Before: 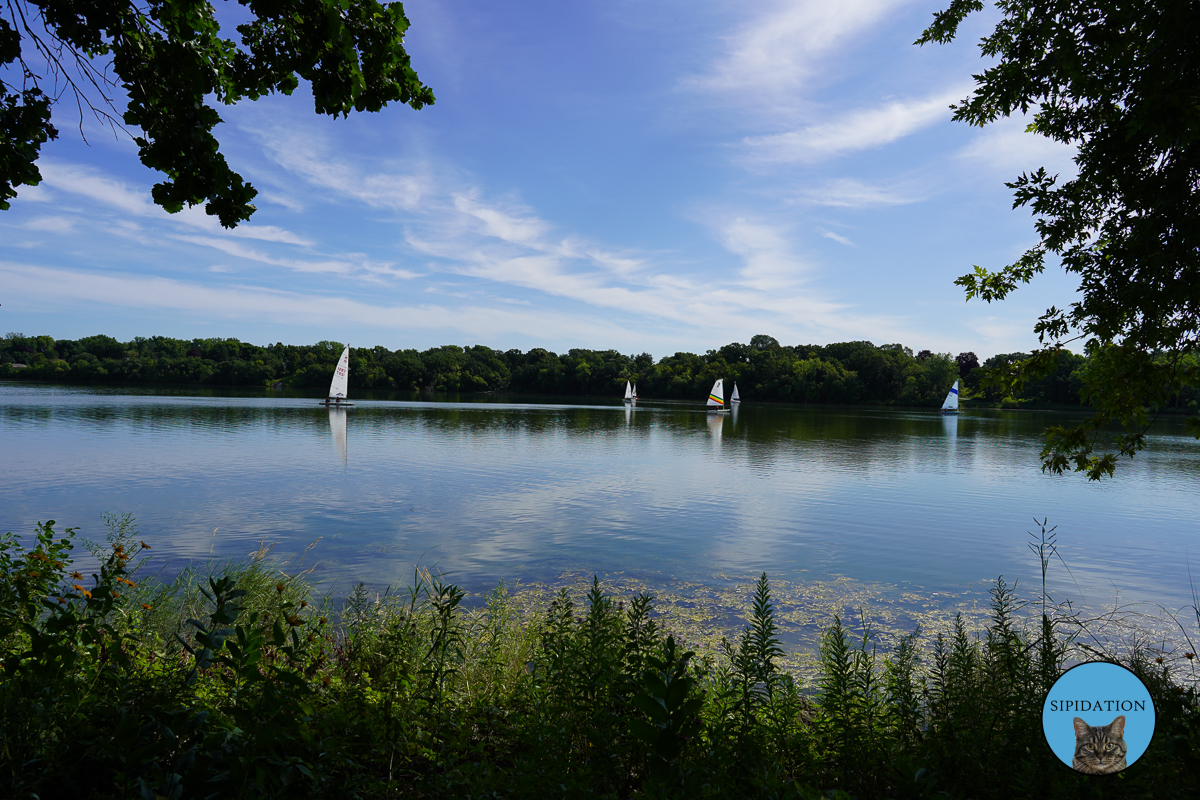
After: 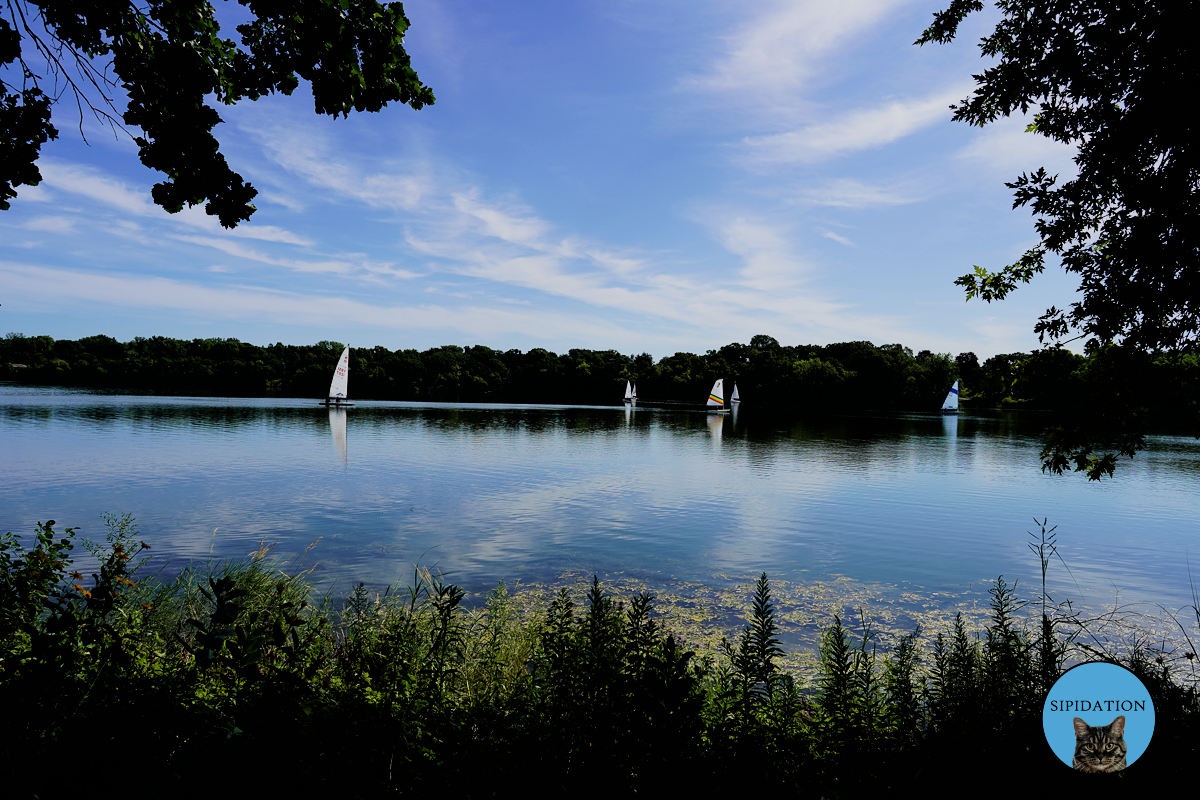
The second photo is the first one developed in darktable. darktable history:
filmic rgb: black relative exposure -5.1 EV, white relative exposure 3.99 EV, hardness 2.88, contrast 1.3, highlights saturation mix -29.18%, iterations of high-quality reconstruction 0
velvia: on, module defaults
